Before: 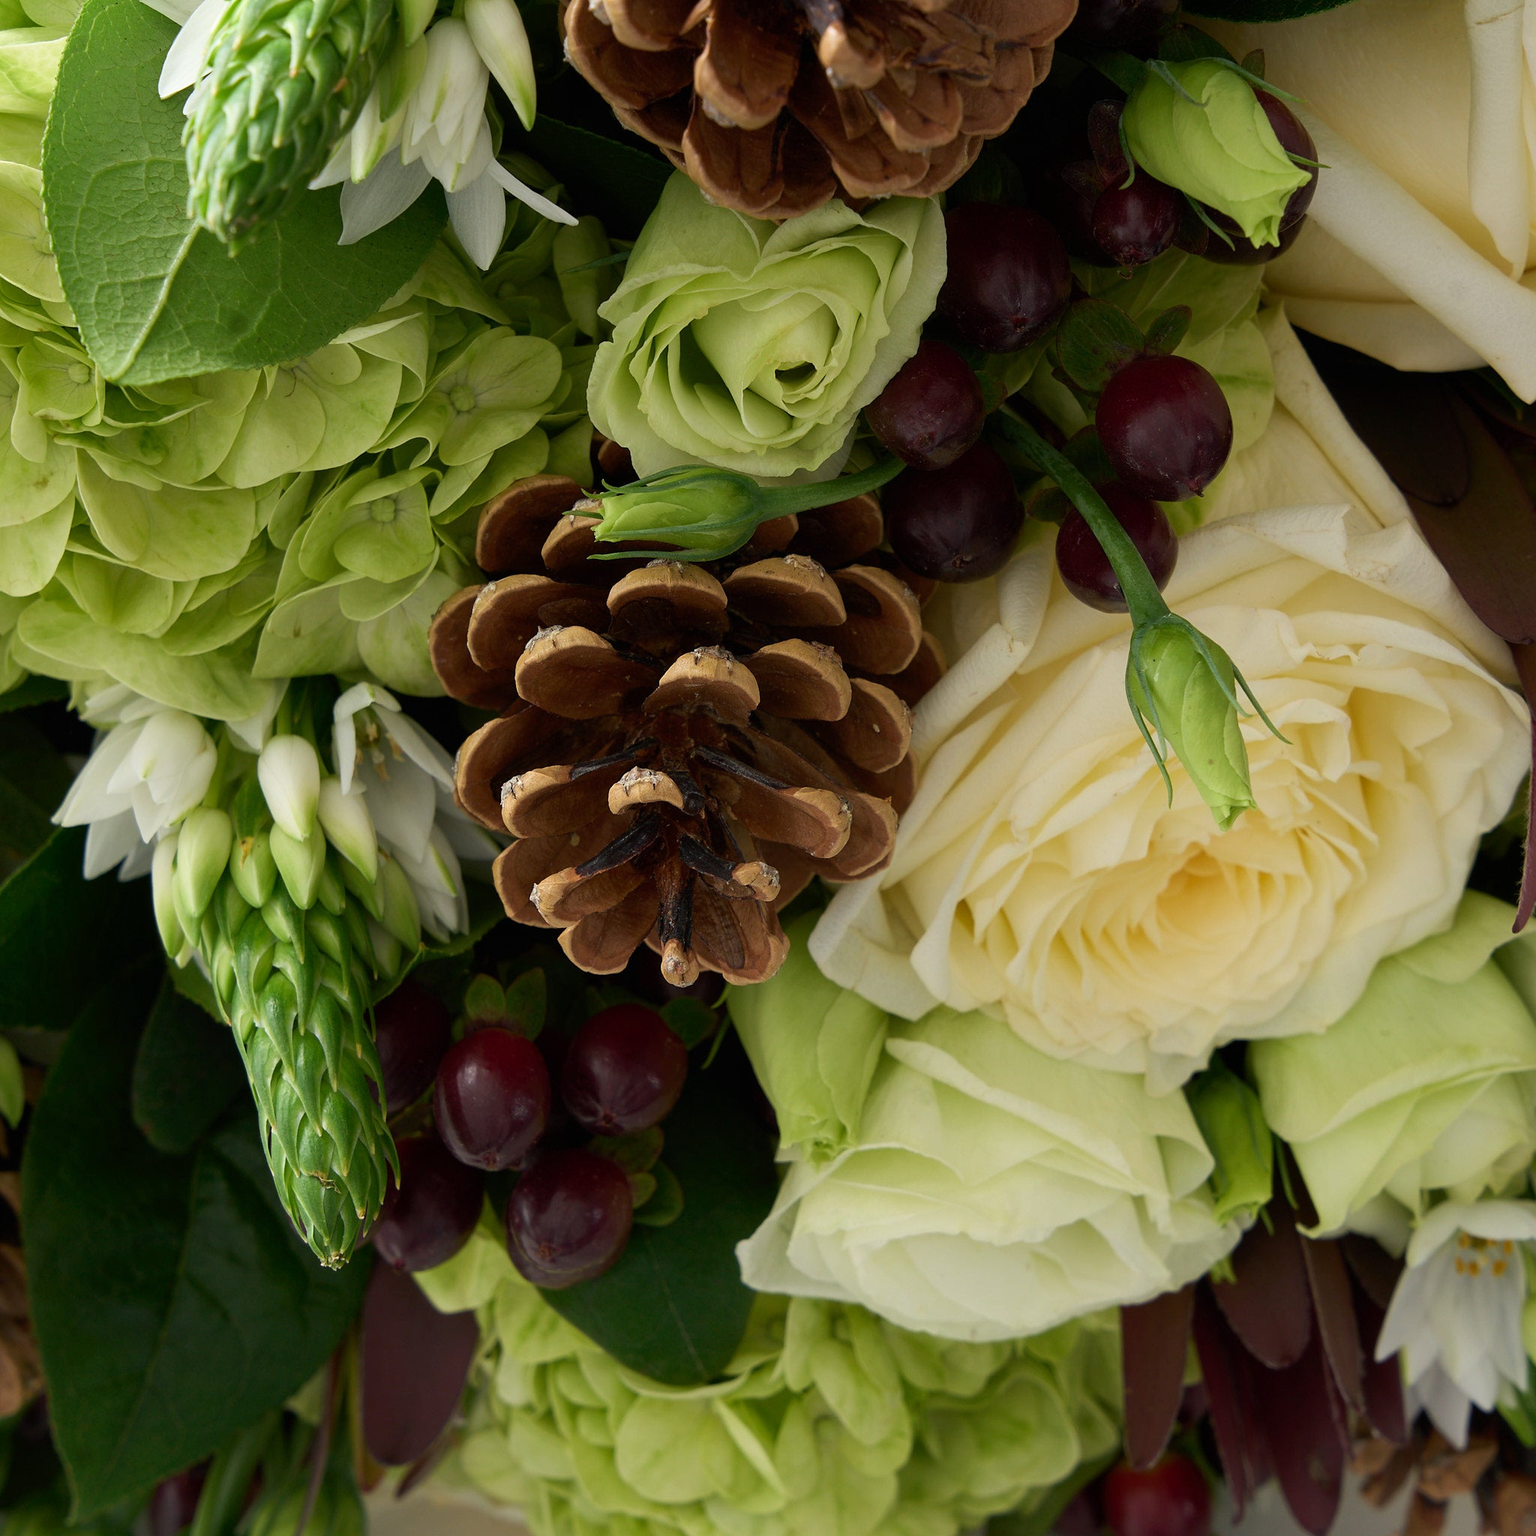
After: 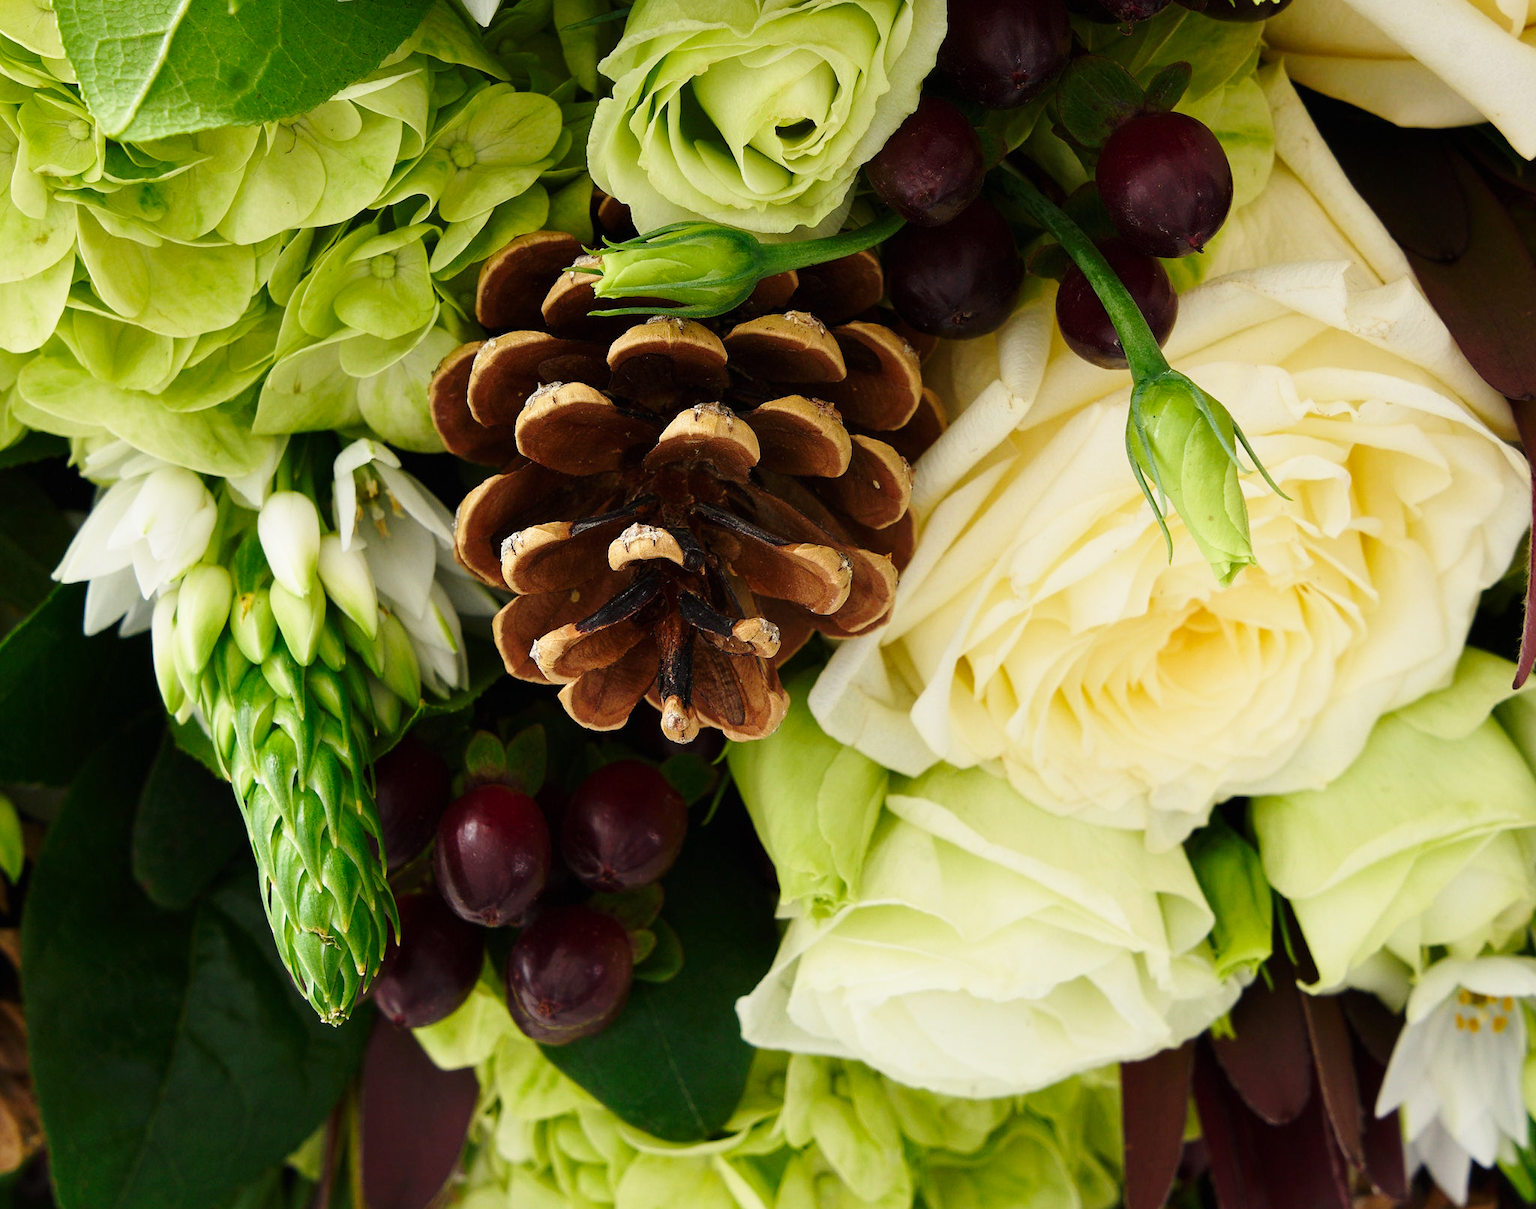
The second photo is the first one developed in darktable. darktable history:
crop and rotate: top 15.872%, bottom 5.397%
base curve: curves: ch0 [(0, 0) (0.028, 0.03) (0.121, 0.232) (0.46, 0.748) (0.859, 0.968) (1, 1)], preserve colors none
